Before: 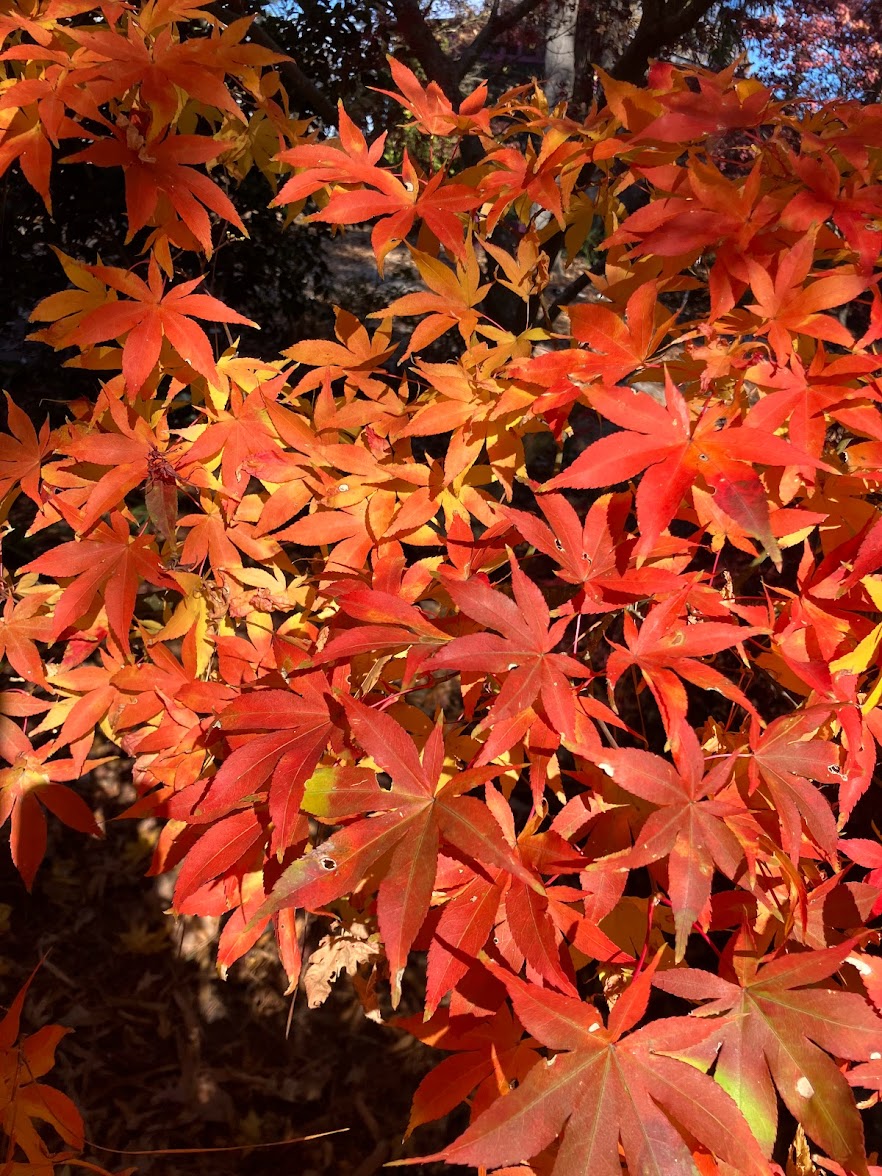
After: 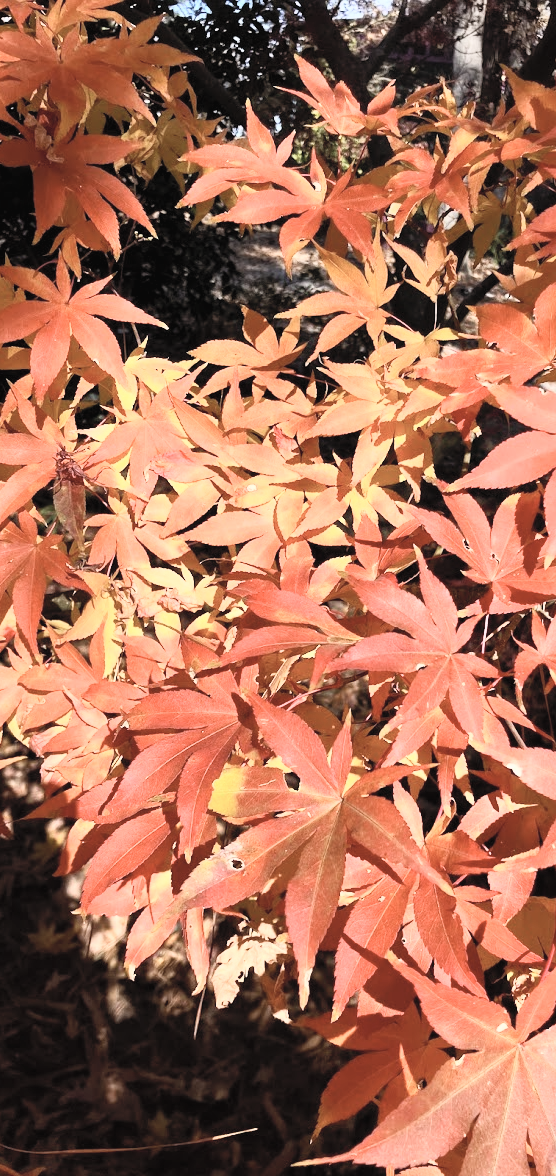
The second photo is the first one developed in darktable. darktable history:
shadows and highlights: shadows 0.55, highlights 41.46
contrast brightness saturation: contrast 0.417, brightness 0.559, saturation -0.188
filmic rgb: black relative exposure -8 EV, white relative exposure 4.01 EV, hardness 4.1, contrast 0.934
crop: left 10.53%, right 26.415%
